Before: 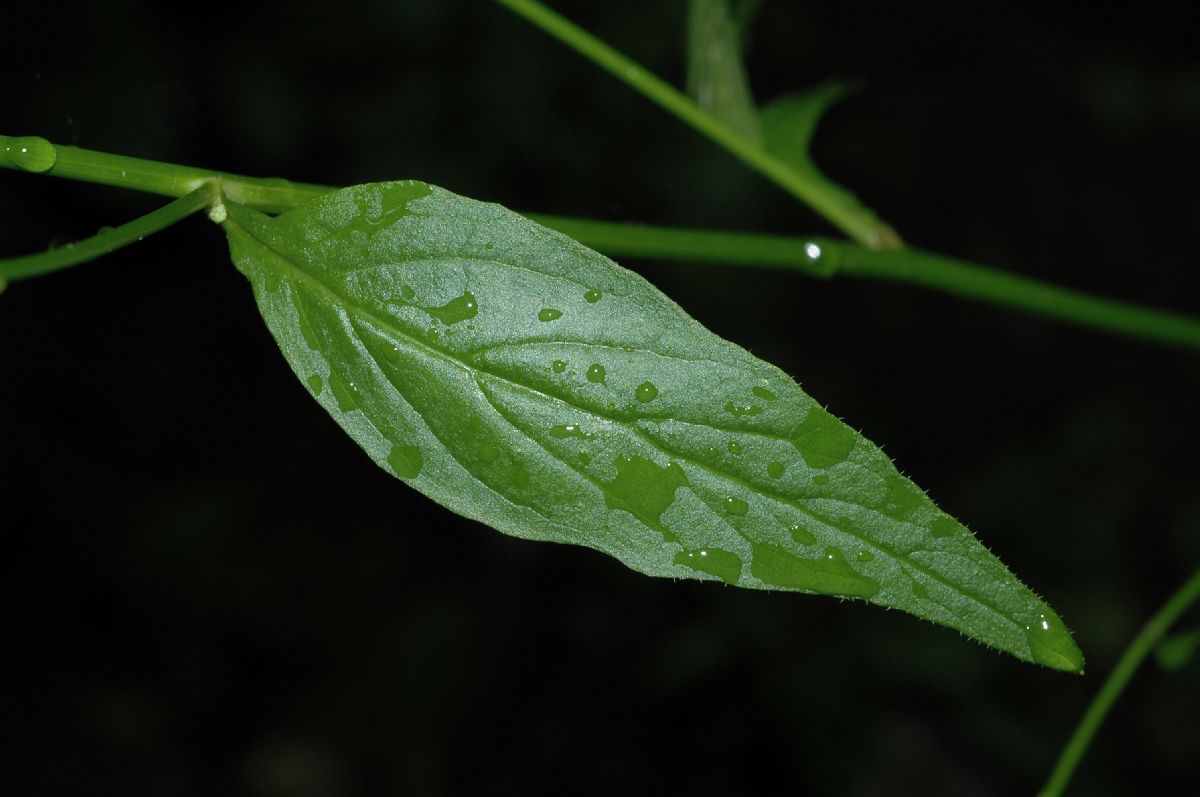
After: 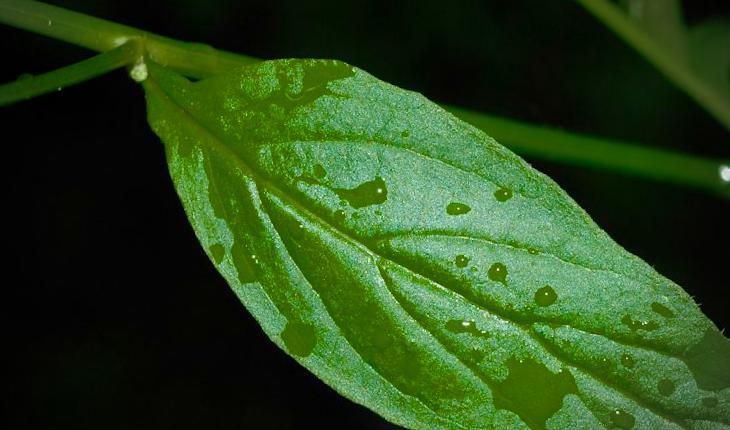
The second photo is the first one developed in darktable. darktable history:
vignetting: fall-off start 75.24%, center (-0.033, -0.041), width/height ratio 1.083, unbound false
color balance rgb: linear chroma grading › global chroma 14.957%, perceptual saturation grading › global saturation 35.134%, perceptual saturation grading › highlights -29.944%, perceptual saturation grading › shadows 34.814%, global vibrance 20%
crop and rotate: angle -6.18°, left 1.989%, top 6.967%, right 27.589%, bottom 30.503%
color zones: curves: ch0 [(0.11, 0.396) (0.195, 0.36) (0.25, 0.5) (0.303, 0.412) (0.357, 0.544) (0.75, 0.5) (0.967, 0.328)]; ch1 [(0, 0.468) (0.112, 0.512) (0.202, 0.6) (0.25, 0.5) (0.307, 0.352) (0.357, 0.544) (0.75, 0.5) (0.963, 0.524)]
